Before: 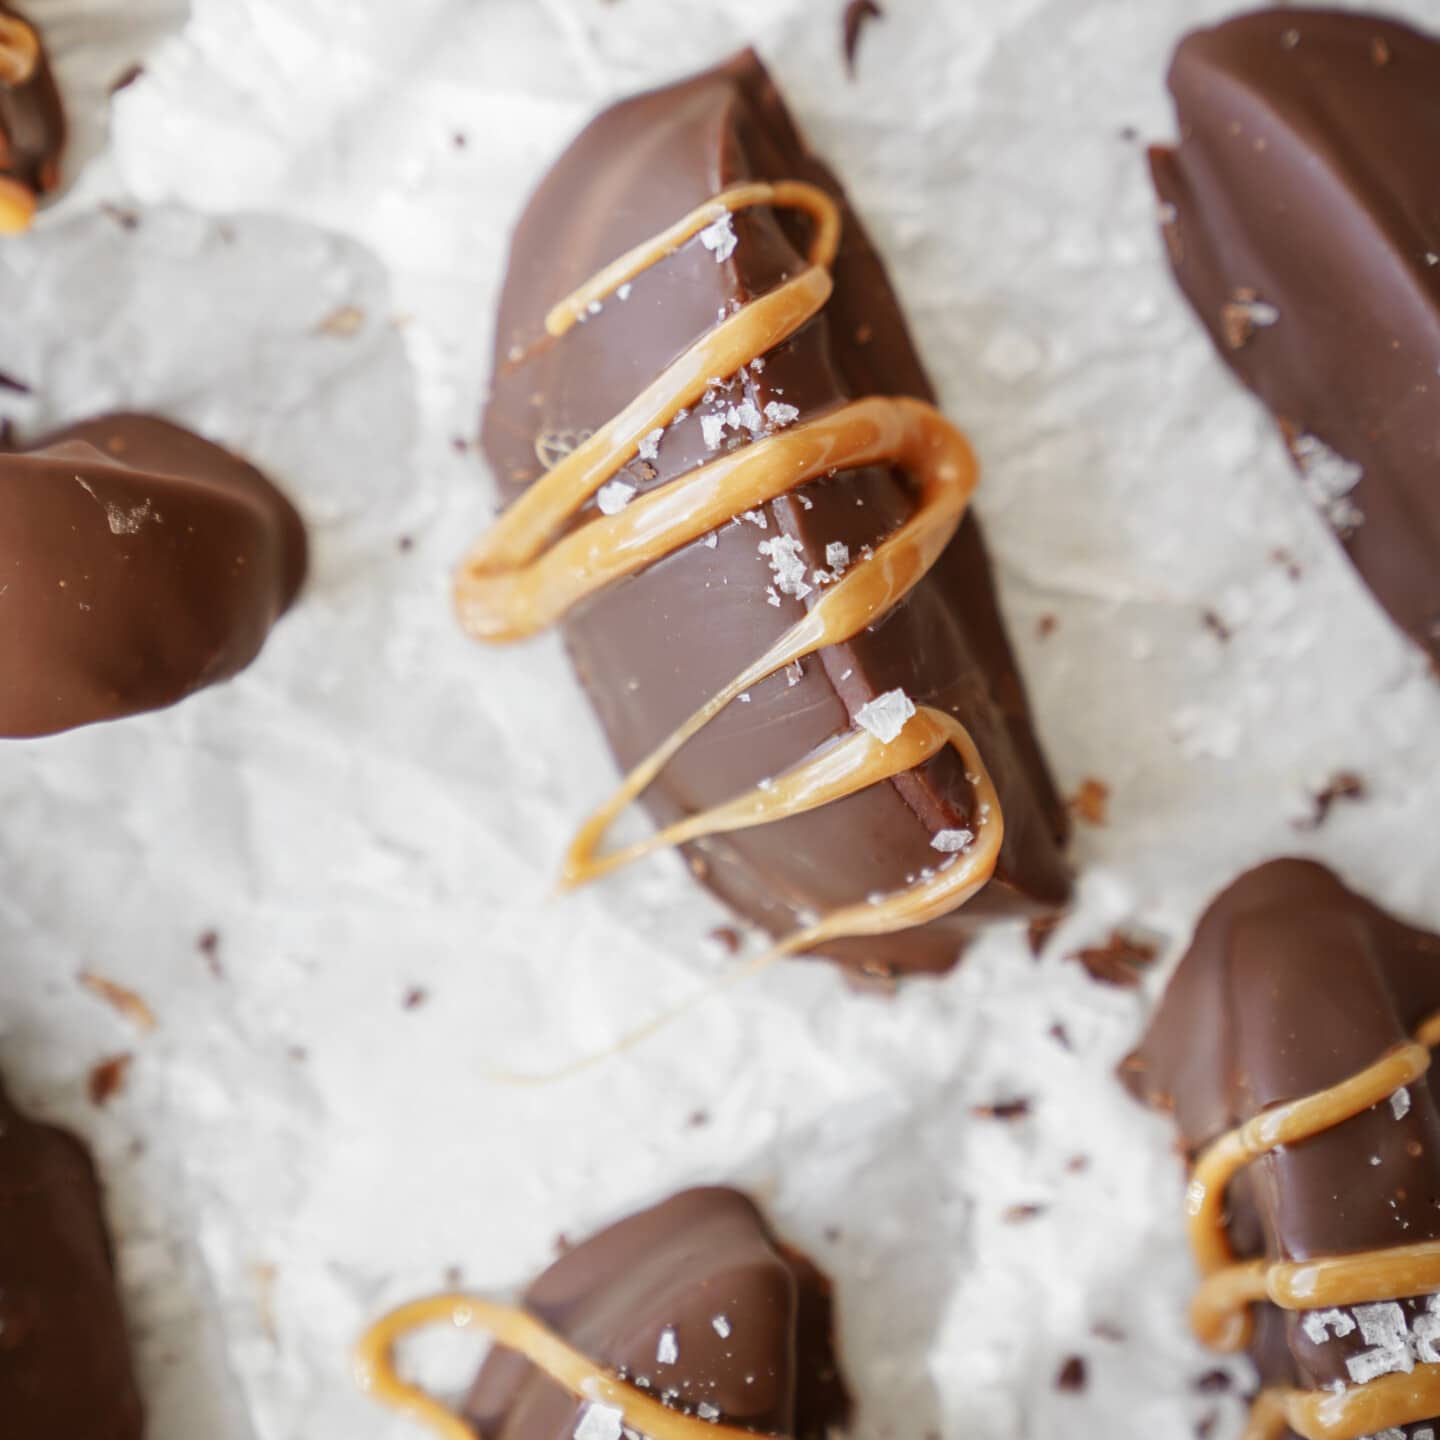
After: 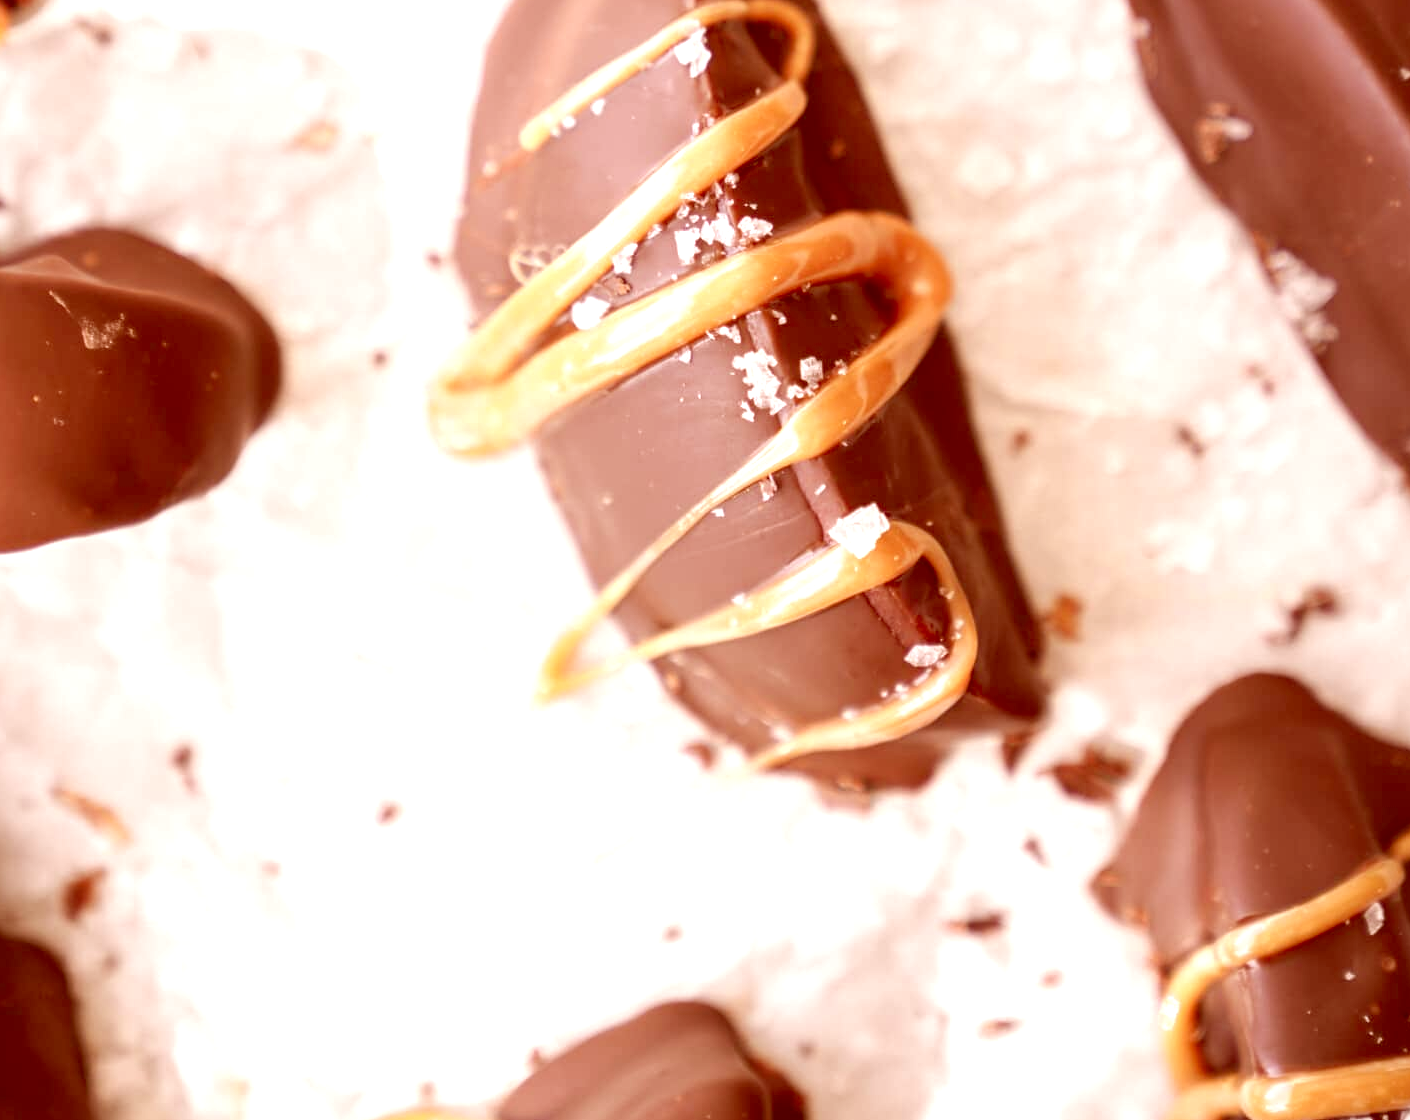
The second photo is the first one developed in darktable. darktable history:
crop and rotate: left 1.857%, top 12.852%, right 0.17%, bottom 9.341%
color correction: highlights a* 9.39, highlights b* 9, shadows a* 39.9, shadows b* 39.69, saturation 0.806
exposure: black level correction 0, exposure 0.693 EV, compensate highlight preservation false
